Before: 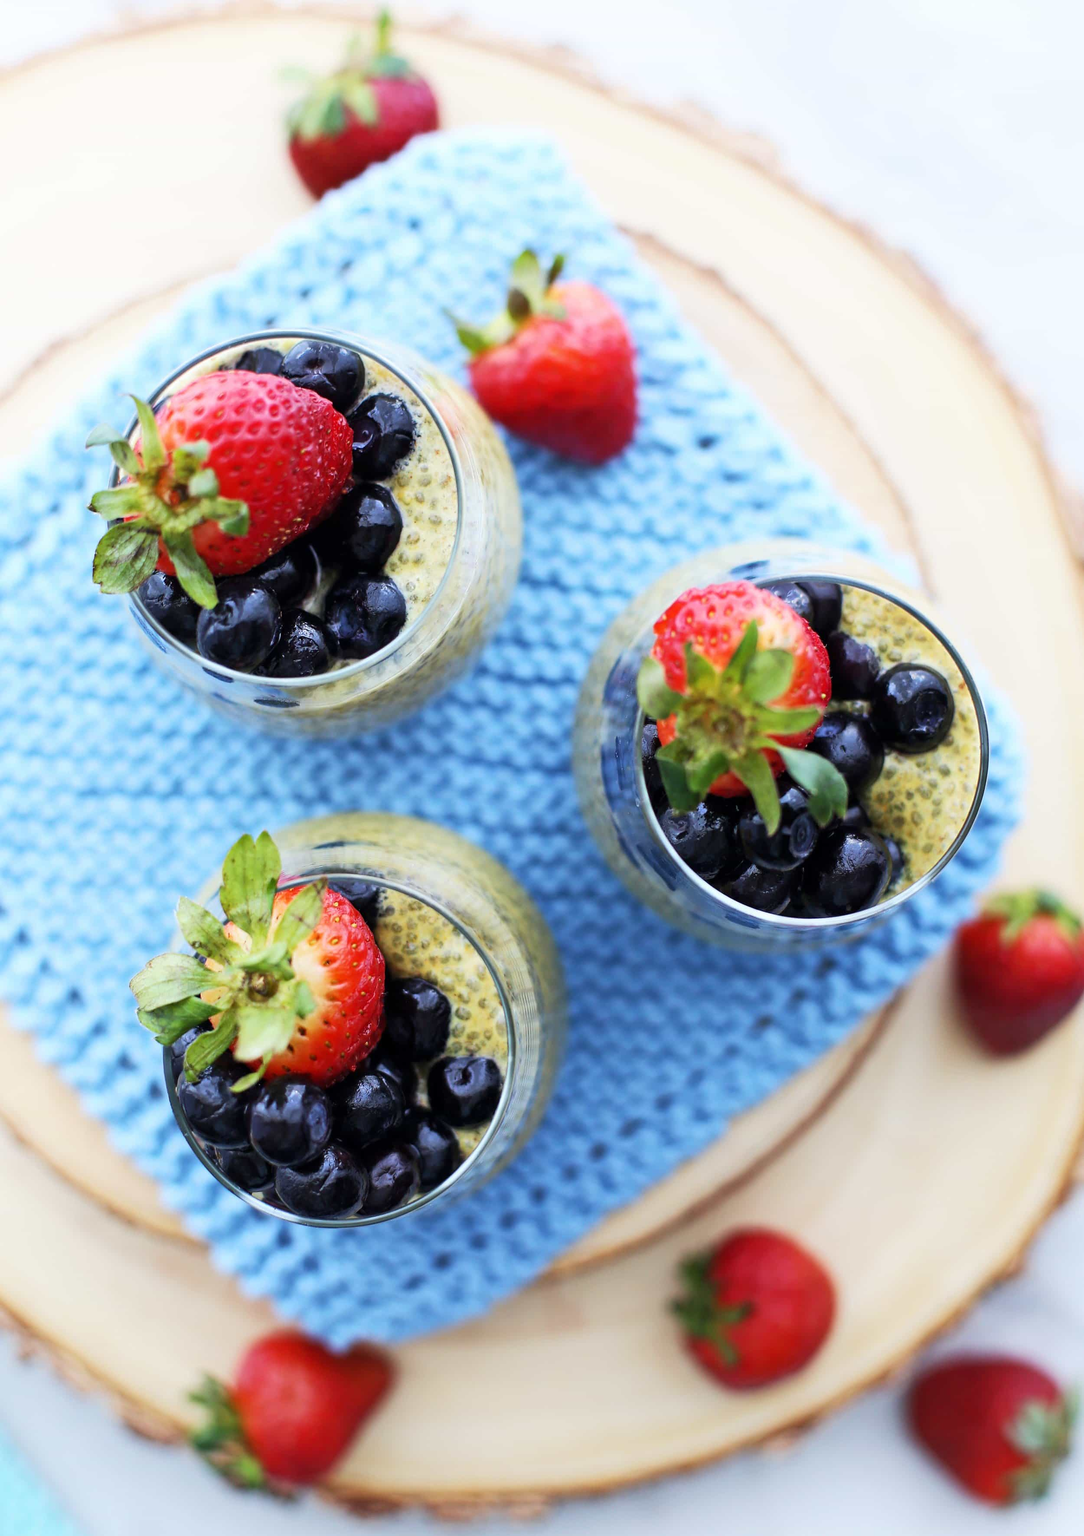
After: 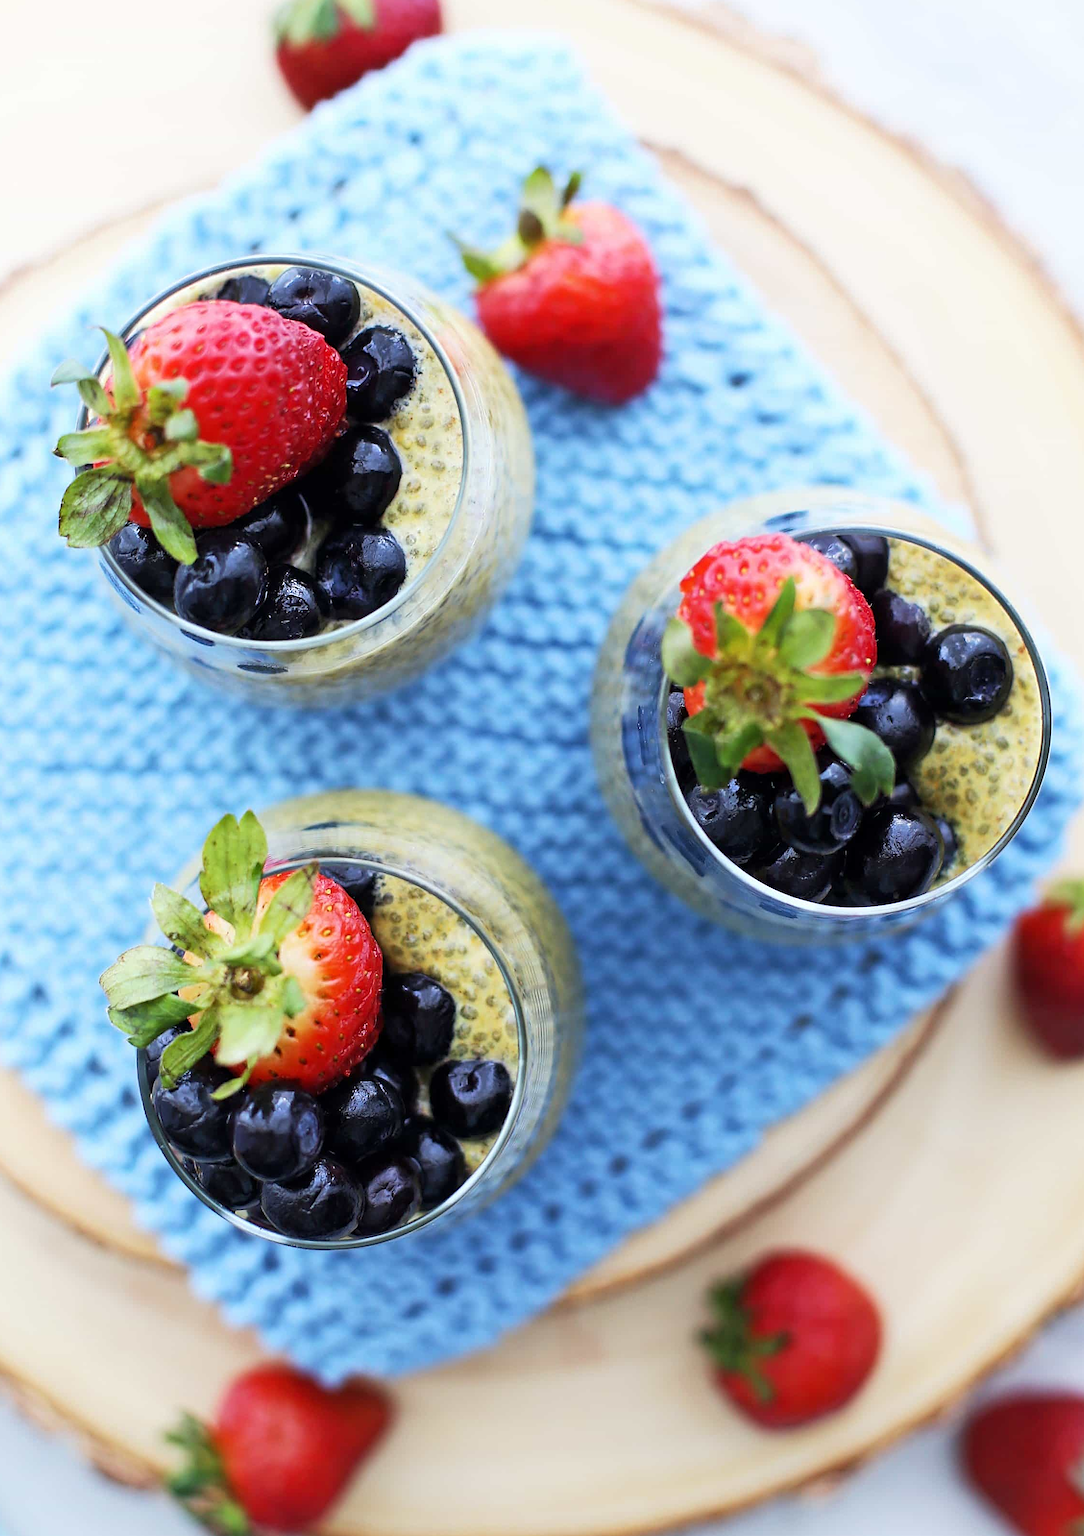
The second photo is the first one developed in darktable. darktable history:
crop: left 3.713%, top 6.468%, right 5.987%, bottom 3.201%
sharpen: on, module defaults
